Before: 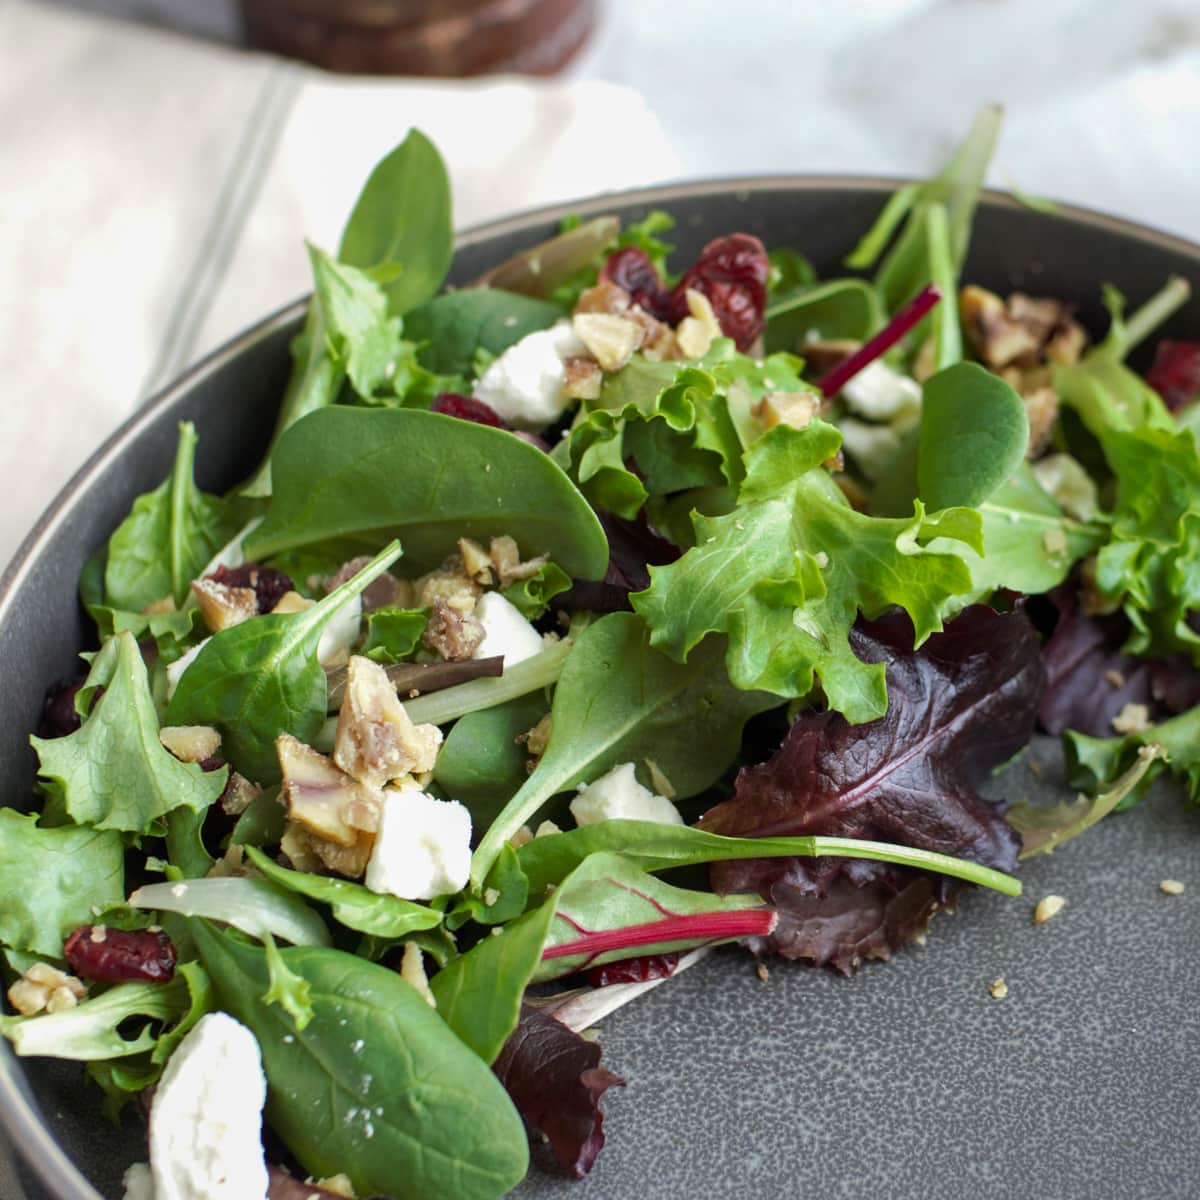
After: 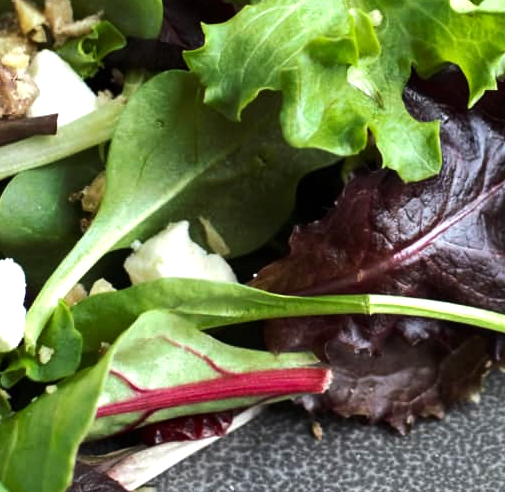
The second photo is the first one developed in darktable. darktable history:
tone equalizer: -8 EV -0.75 EV, -7 EV -0.7 EV, -6 EV -0.6 EV, -5 EV -0.4 EV, -3 EV 0.4 EV, -2 EV 0.6 EV, -1 EV 0.7 EV, +0 EV 0.75 EV, edges refinement/feathering 500, mask exposure compensation -1.57 EV, preserve details no
crop: left 37.221%, top 45.169%, right 20.63%, bottom 13.777%
